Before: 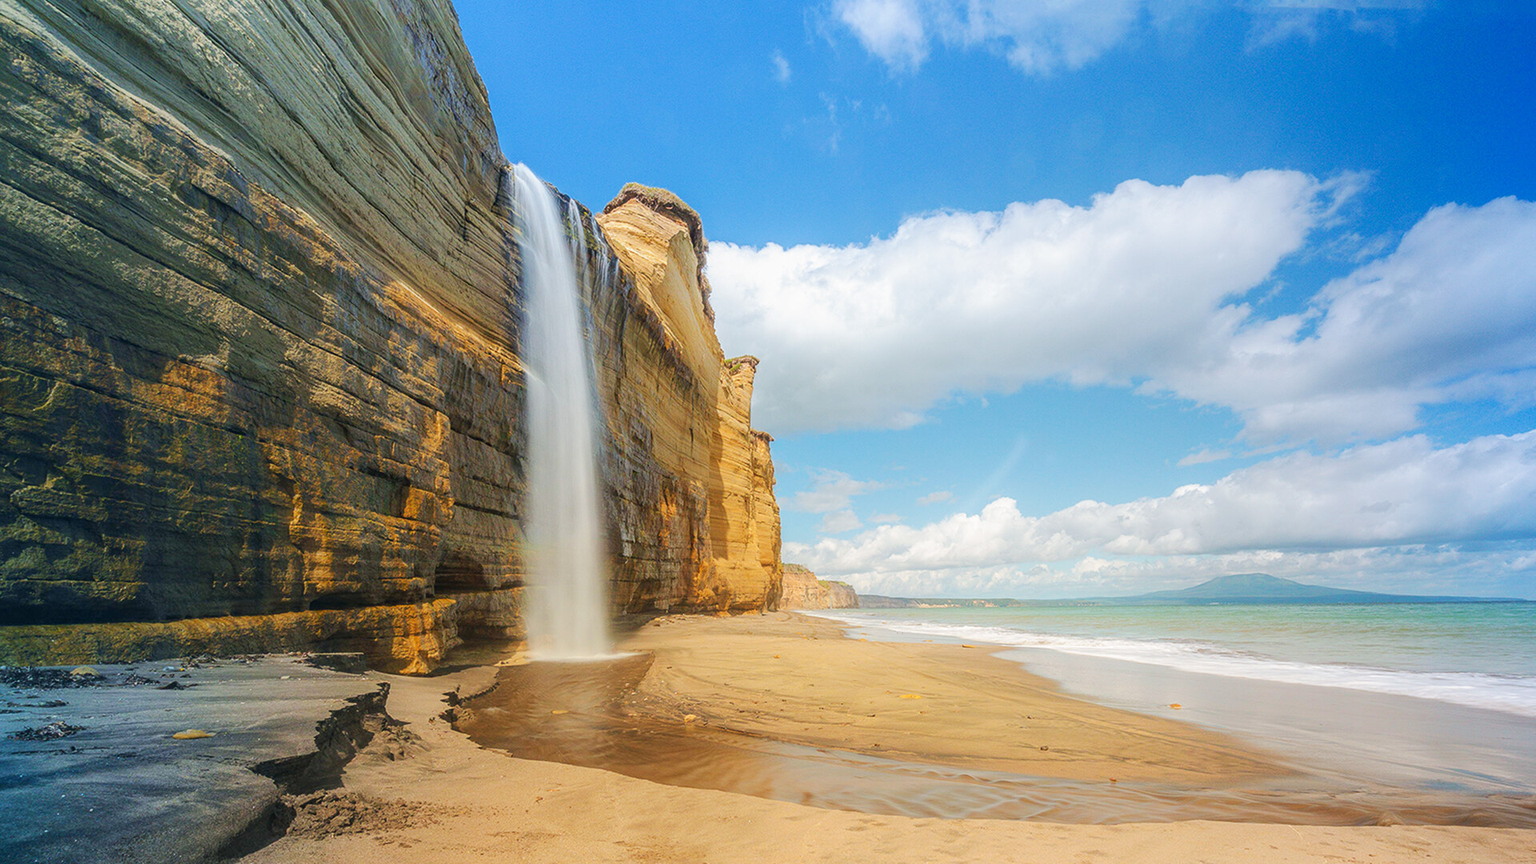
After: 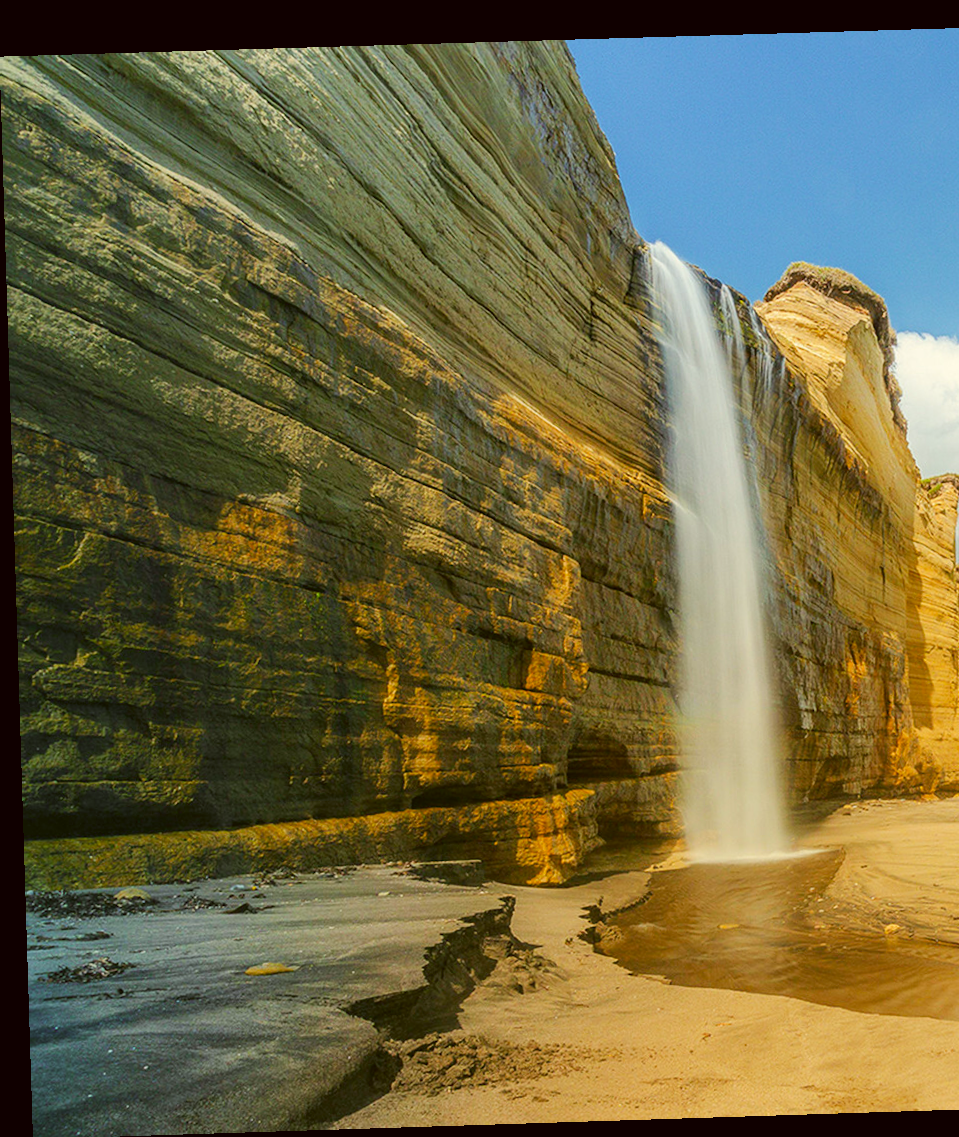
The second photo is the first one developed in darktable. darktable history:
color correction: highlights a* -1.43, highlights b* 10.12, shadows a* 0.395, shadows b* 19.35
rotate and perspective: rotation -1.77°, lens shift (horizontal) 0.004, automatic cropping off
crop and rotate: left 0%, top 0%, right 50.845%
